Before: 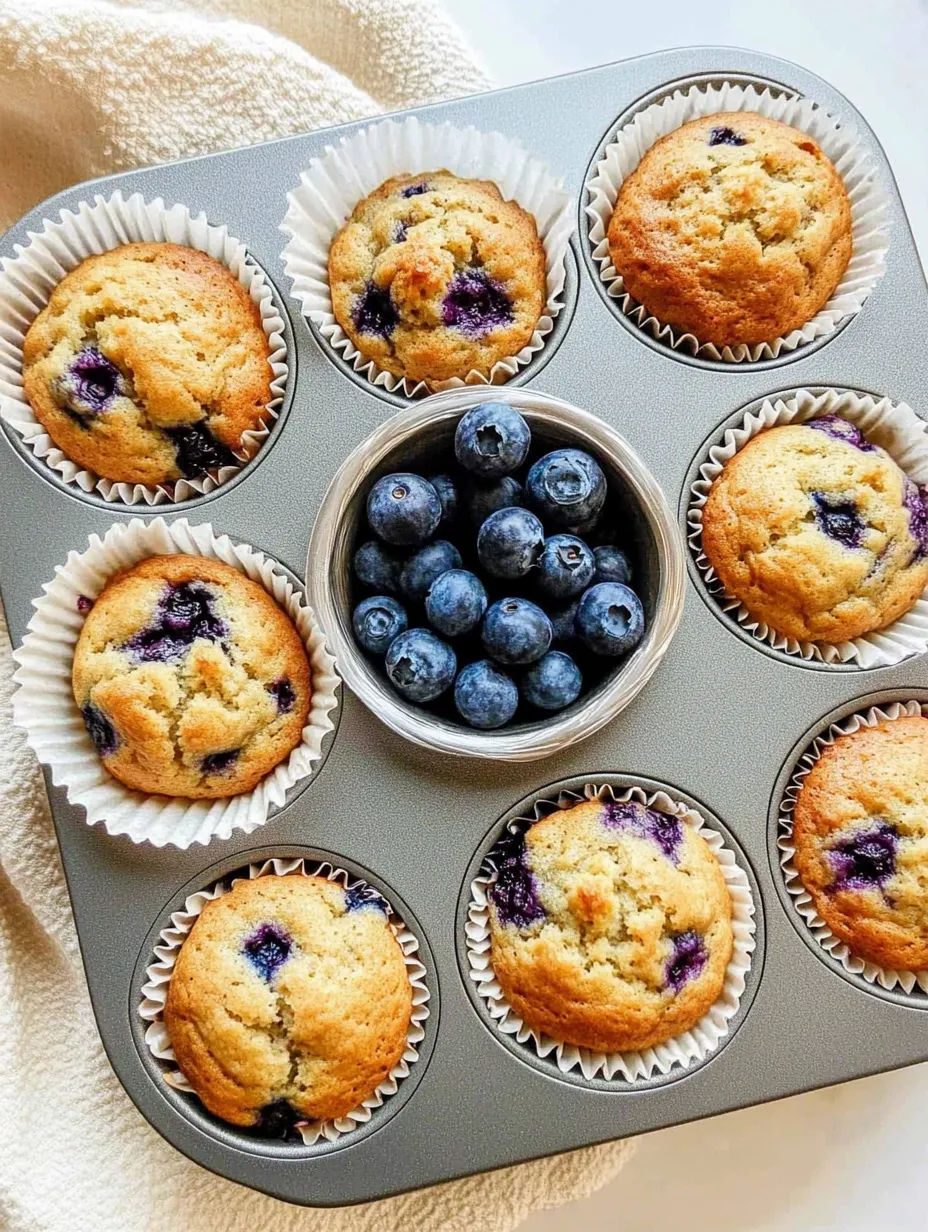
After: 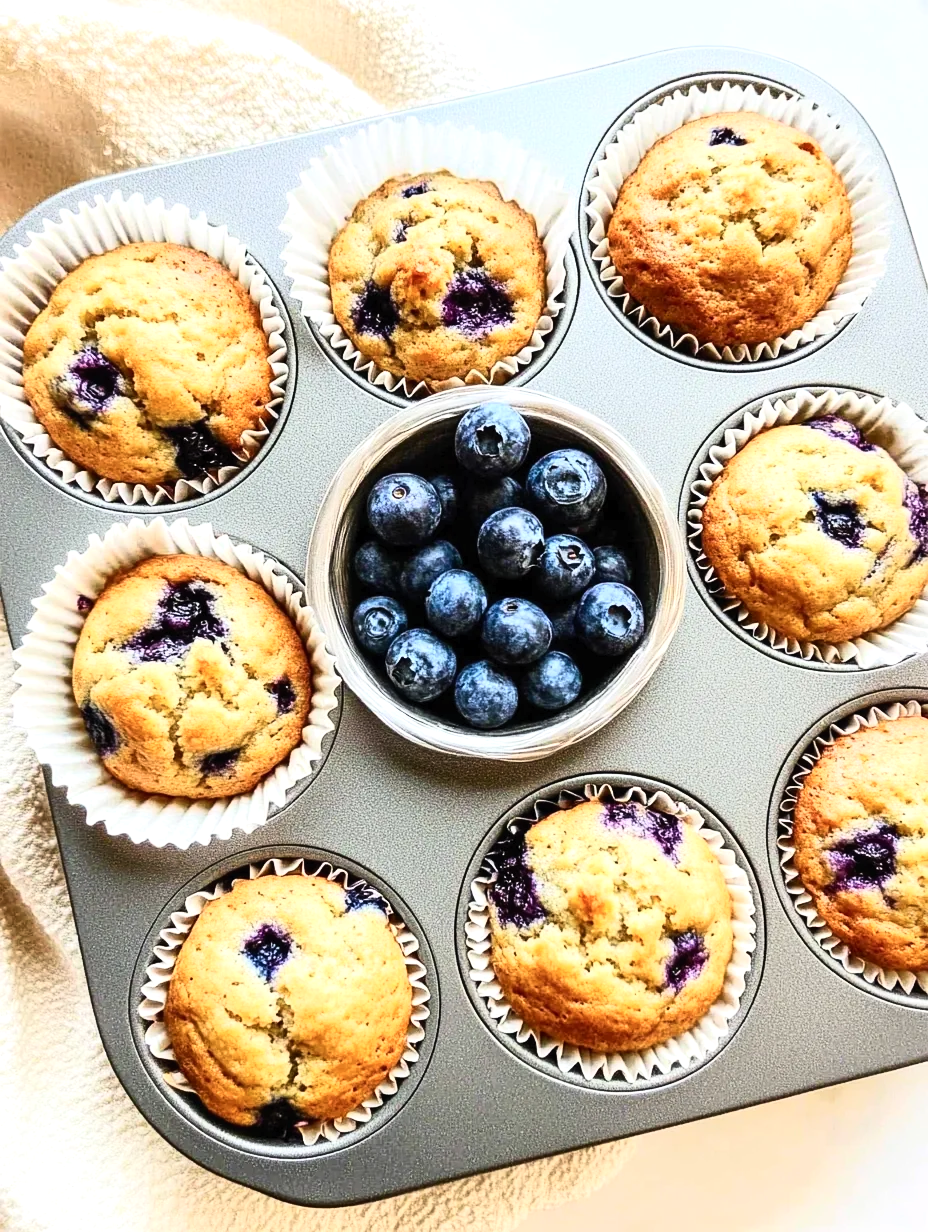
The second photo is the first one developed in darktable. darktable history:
tone equalizer: -8 EV -0.4 EV, -7 EV -0.365 EV, -6 EV -0.371 EV, -5 EV -0.228 EV, -3 EV 0.237 EV, -2 EV 0.361 EV, -1 EV 0.376 EV, +0 EV 0.402 EV, edges refinement/feathering 500, mask exposure compensation -1.57 EV, preserve details no
tone curve: curves: ch0 [(0, 0) (0.003, 0.011) (0.011, 0.019) (0.025, 0.03) (0.044, 0.045) (0.069, 0.061) (0.1, 0.085) (0.136, 0.119) (0.177, 0.159) (0.224, 0.205) (0.277, 0.261) (0.335, 0.329) (0.399, 0.407) (0.468, 0.508) (0.543, 0.606) (0.623, 0.71) (0.709, 0.815) (0.801, 0.903) (0.898, 0.957) (1, 1)], color space Lab, independent channels, preserve colors none
